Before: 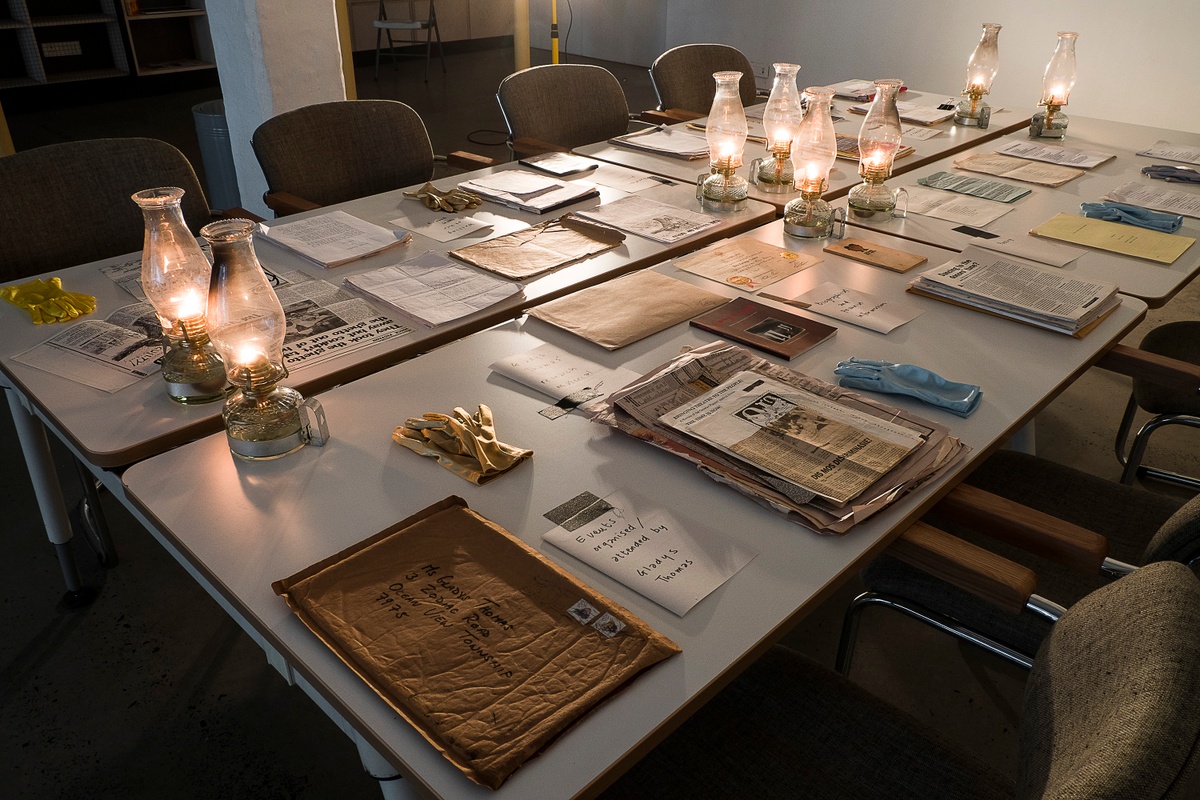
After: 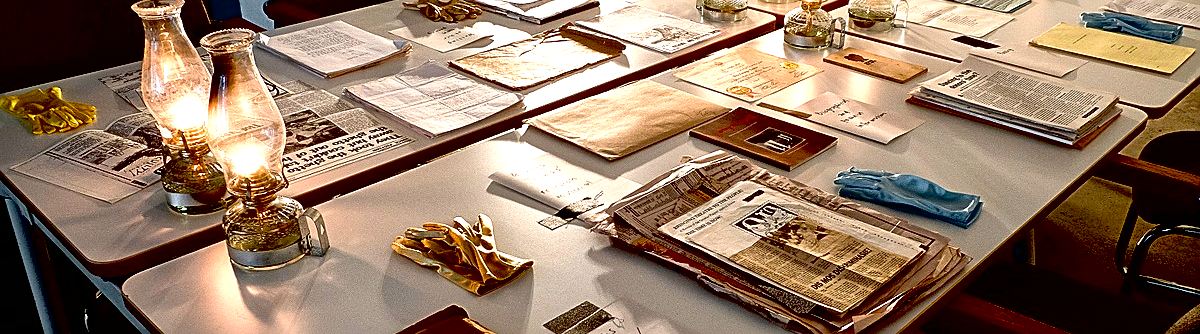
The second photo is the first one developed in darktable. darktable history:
local contrast: mode bilateral grid, contrast 20, coarseness 19, detail 163%, midtone range 0.2
sharpen: on, module defaults
exposure: black level correction 0.035, exposure 0.9 EV, compensate highlight preservation false
crop and rotate: top 23.84%, bottom 34.294%
